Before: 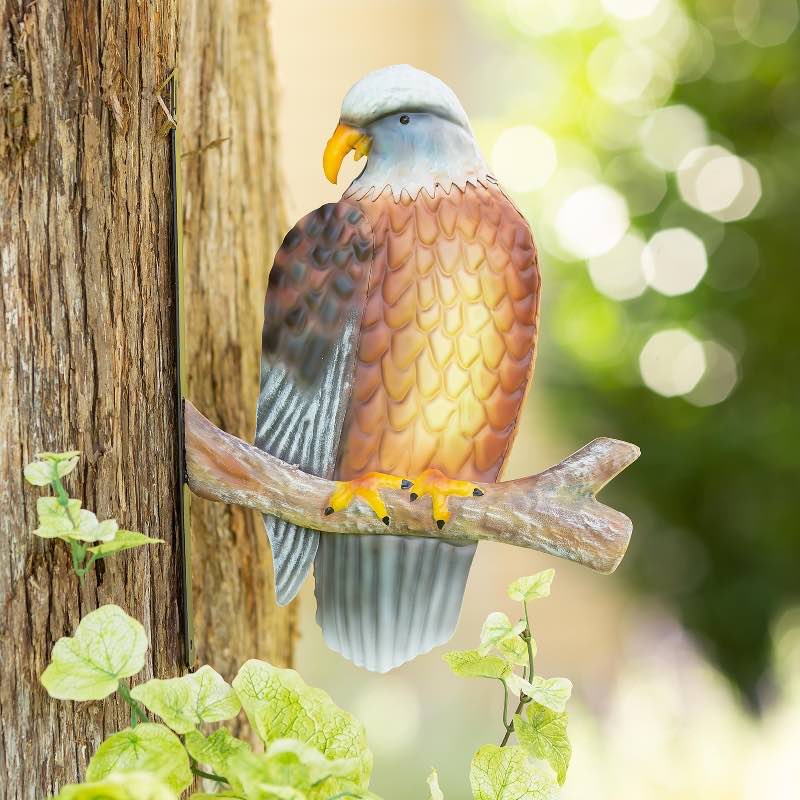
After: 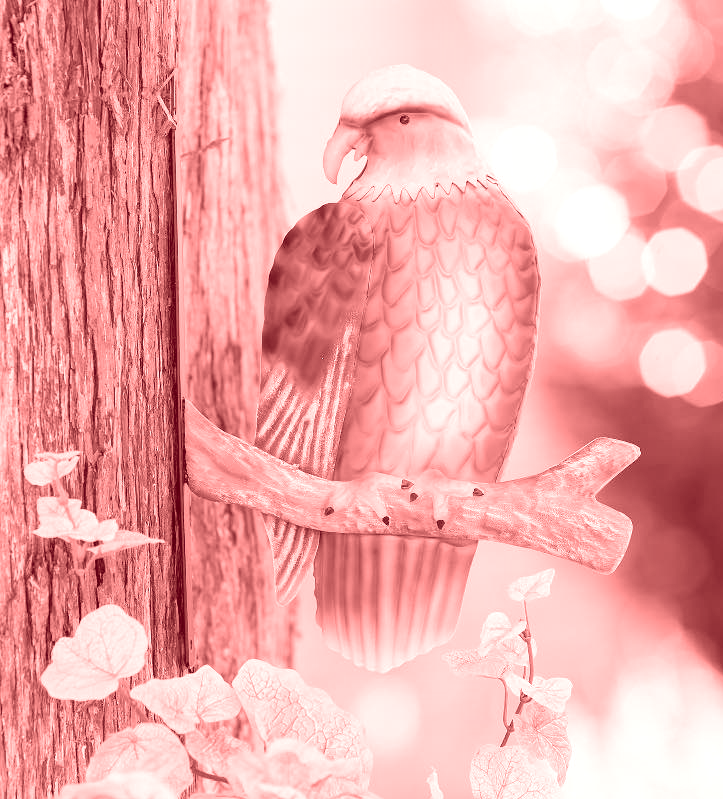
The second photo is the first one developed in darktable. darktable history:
crop: right 9.509%, bottom 0.031%
colorize: saturation 60%, source mix 100%
